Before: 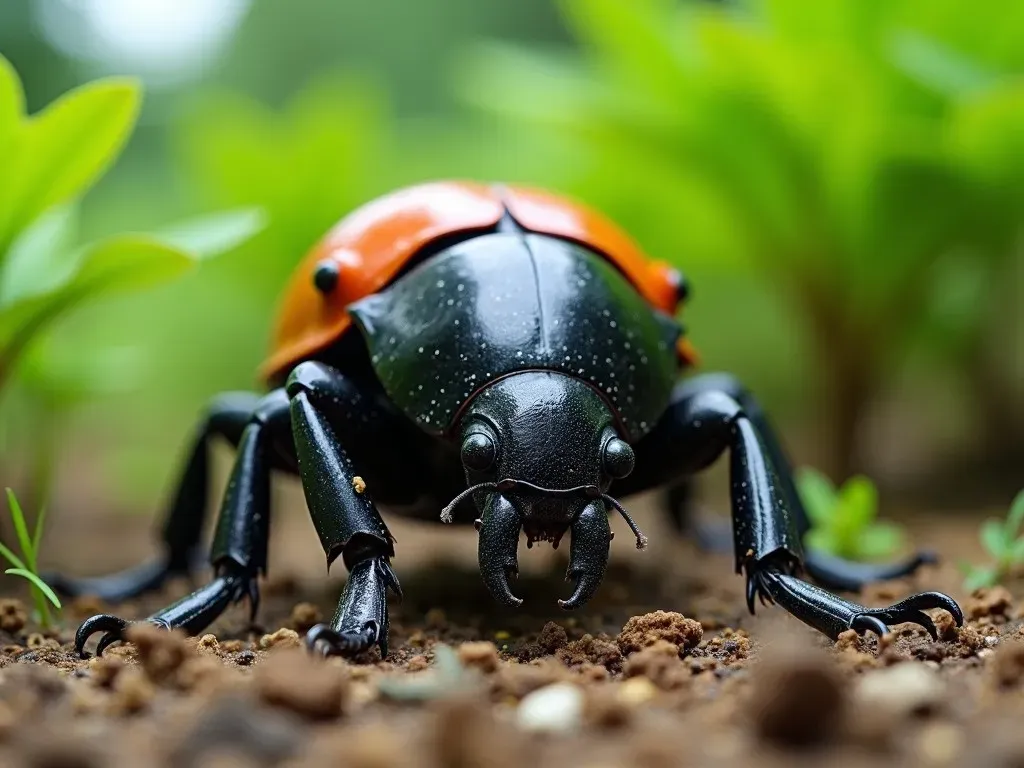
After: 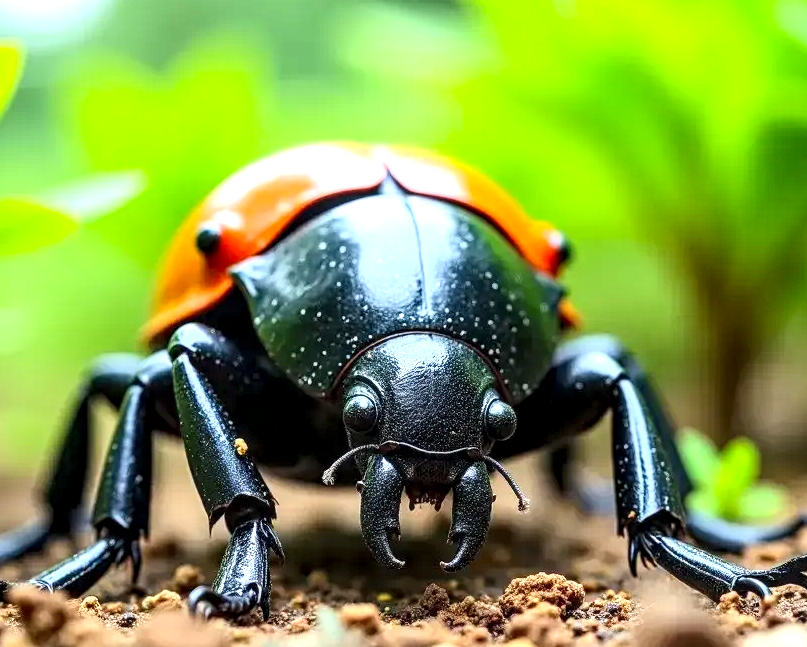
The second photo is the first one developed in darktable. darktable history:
exposure: exposure 0.775 EV, compensate highlight preservation false
local contrast: detail 150%
contrast brightness saturation: contrast 0.195, brightness 0.161, saturation 0.223
crop: left 11.578%, top 5.012%, right 9.605%, bottom 10.628%
